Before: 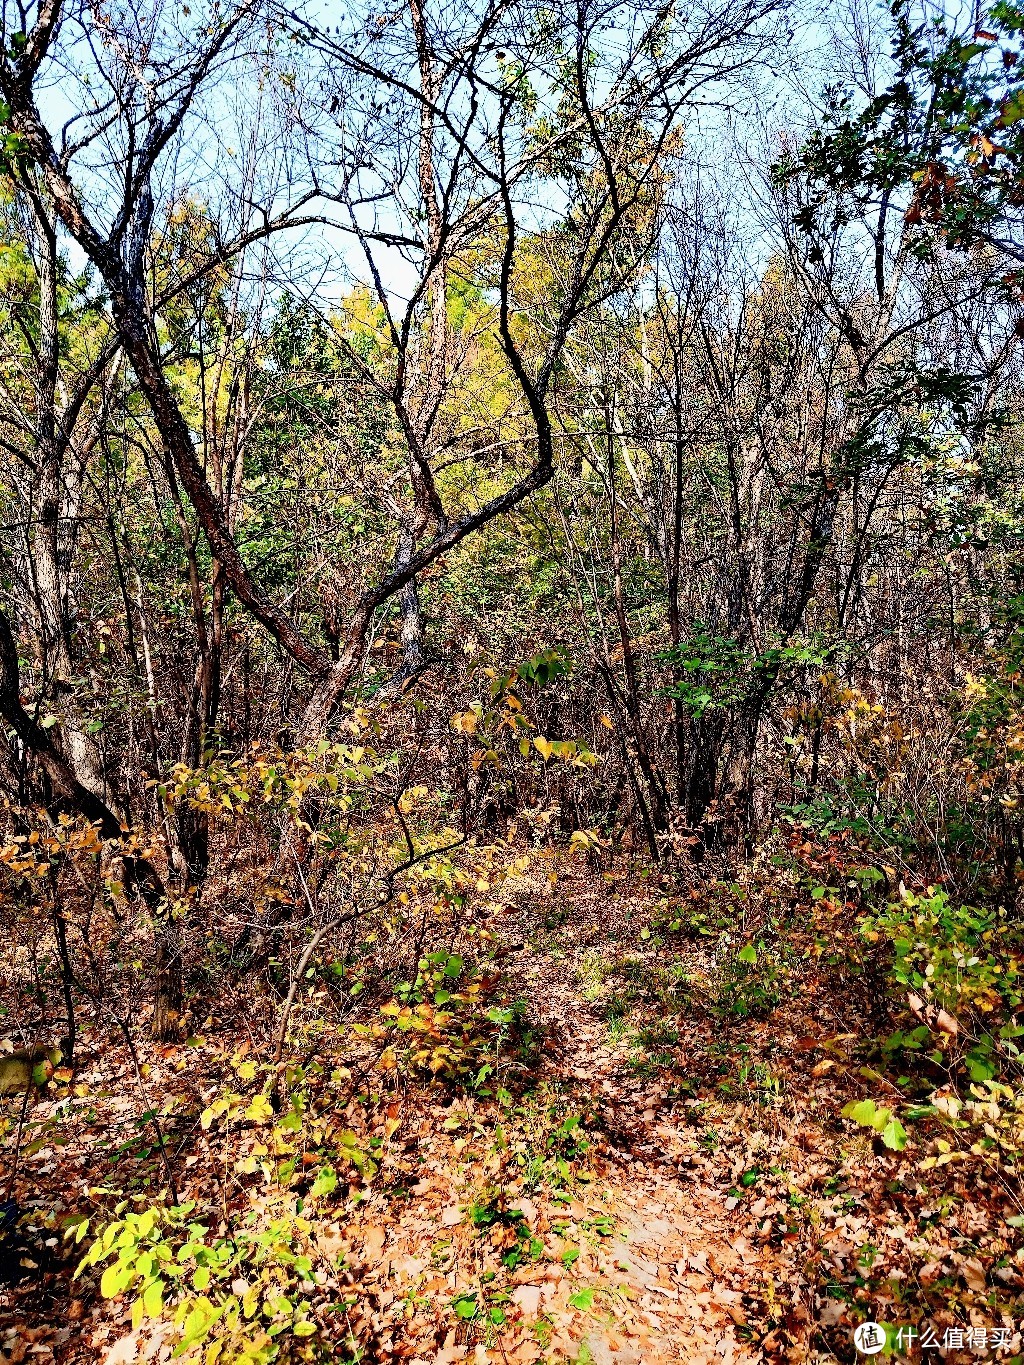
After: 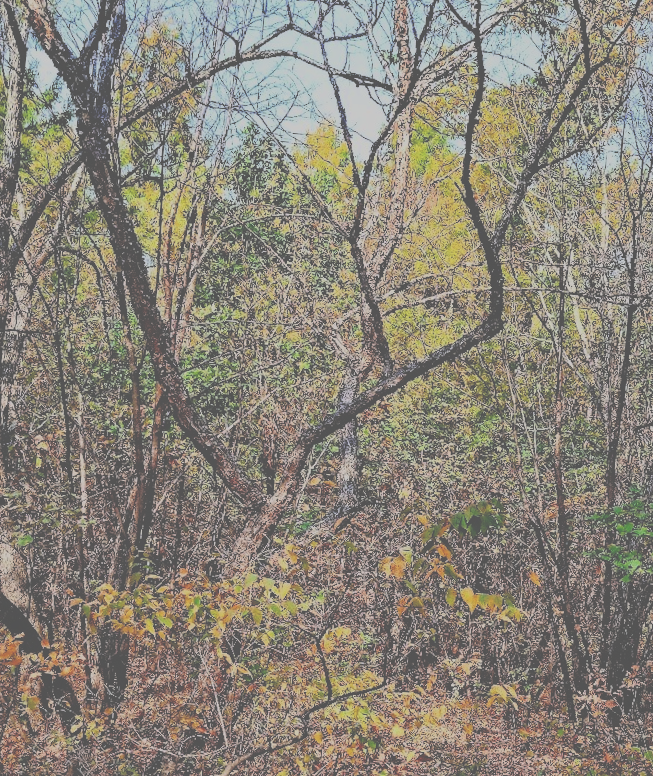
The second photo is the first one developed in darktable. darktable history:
crop and rotate: angle -4.8°, left 1.997%, top 6.862%, right 27.243%, bottom 30.091%
exposure: black level correction -0.087, compensate highlight preservation false
filmic rgb: black relative exposure -8.75 EV, white relative exposure 4.98 EV, target black luminance 0%, hardness 3.77, latitude 65.59%, contrast 0.834, shadows ↔ highlights balance 19.8%, preserve chrominance max RGB, color science v6 (2022), contrast in shadows safe, contrast in highlights safe
